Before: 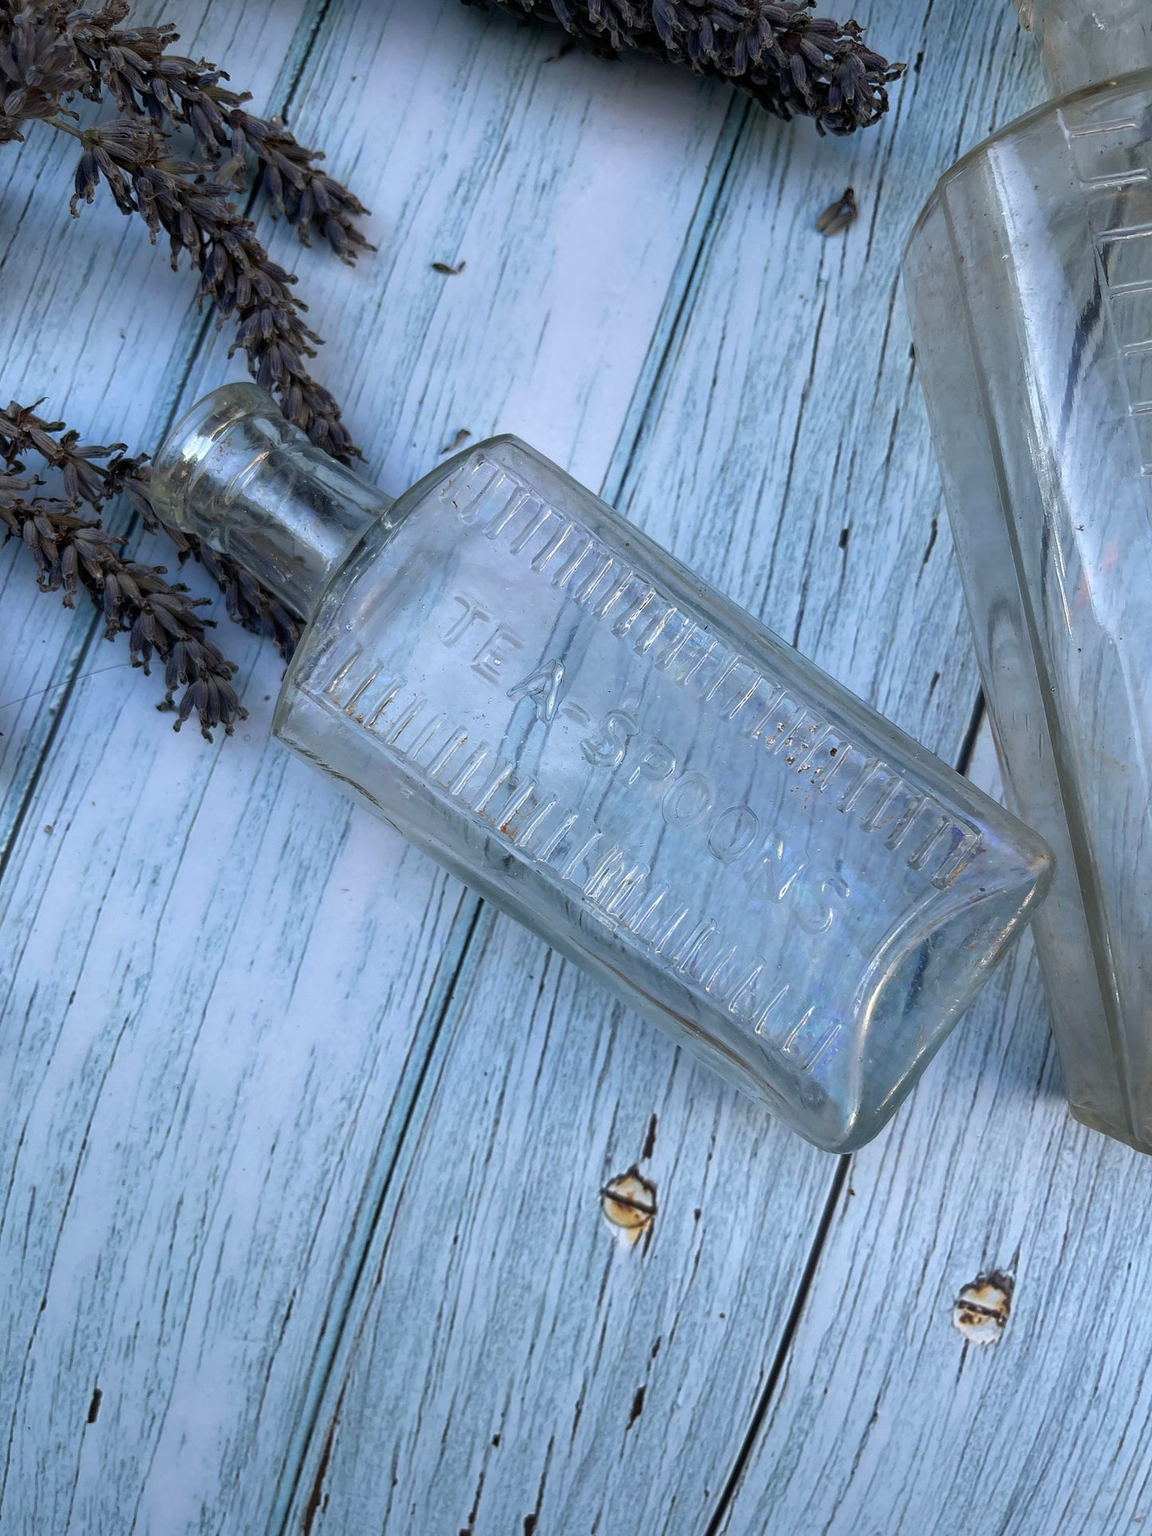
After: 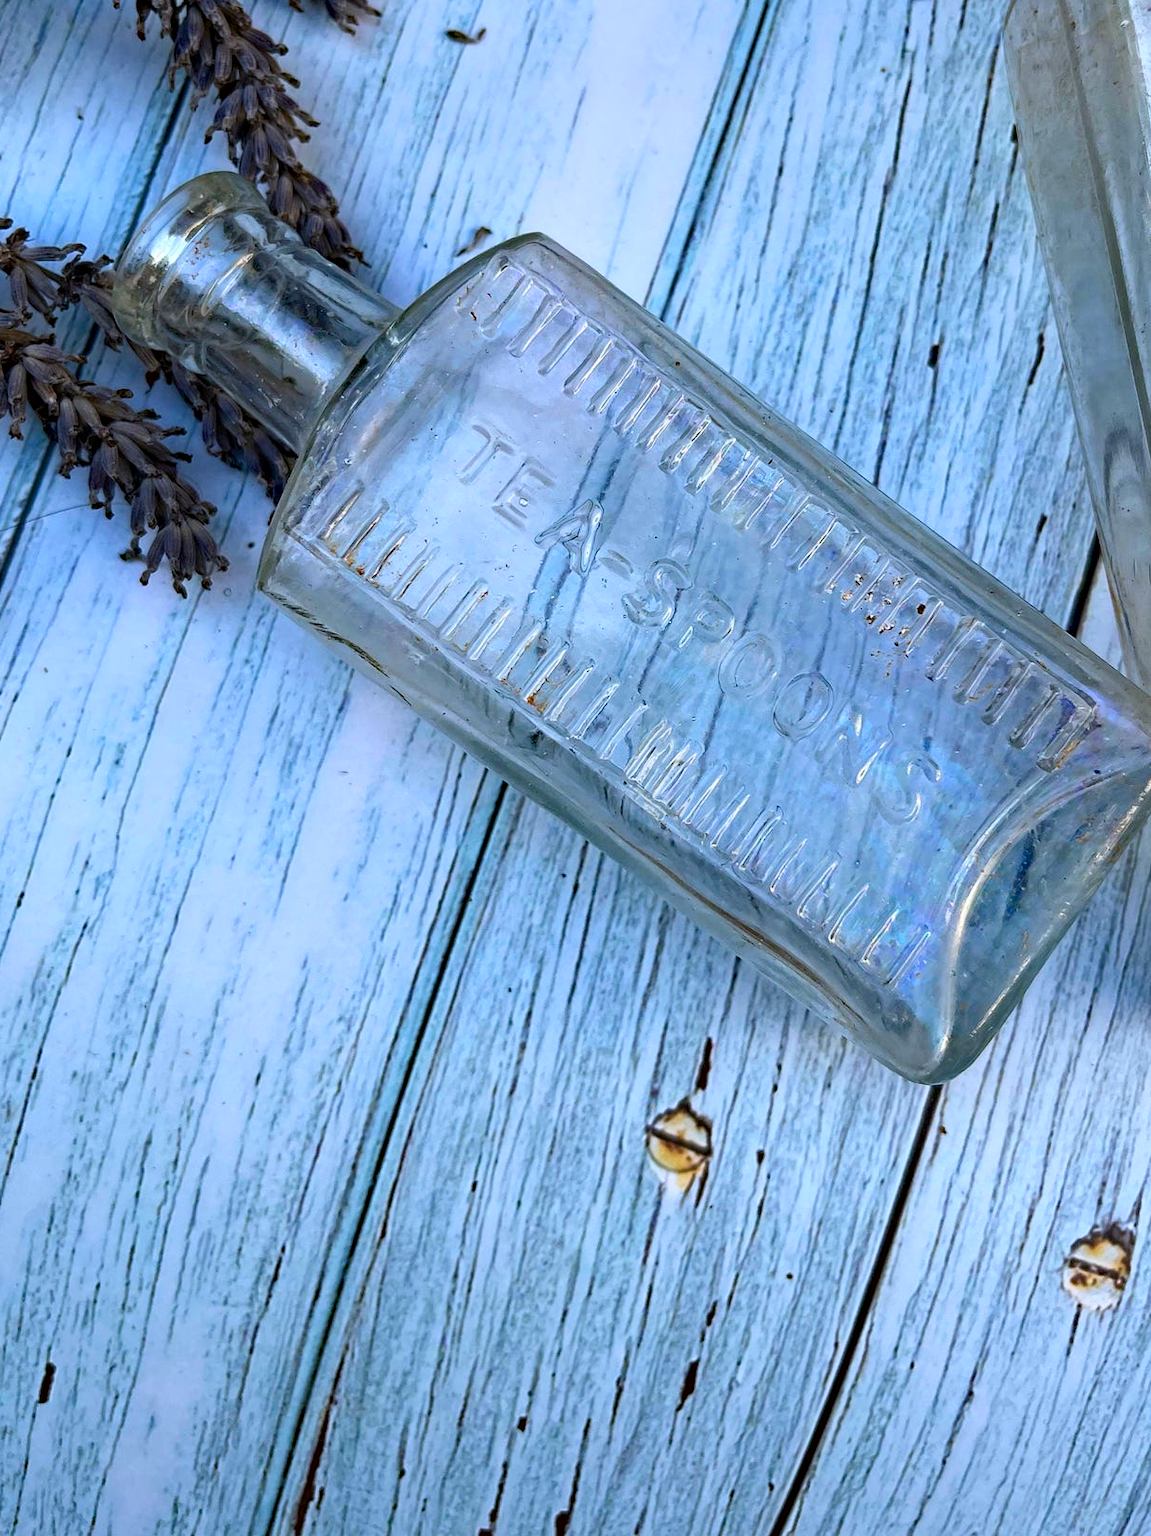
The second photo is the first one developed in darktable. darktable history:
white balance: red 0.983, blue 1.036
contrast brightness saturation: contrast 0.2, brightness 0.16, saturation 0.22
exposure: exposure -0.151 EV, compensate highlight preservation false
crop and rotate: left 4.842%, top 15.51%, right 10.668%
haze removal: strength 0.4, distance 0.22, compatibility mode true, adaptive false
